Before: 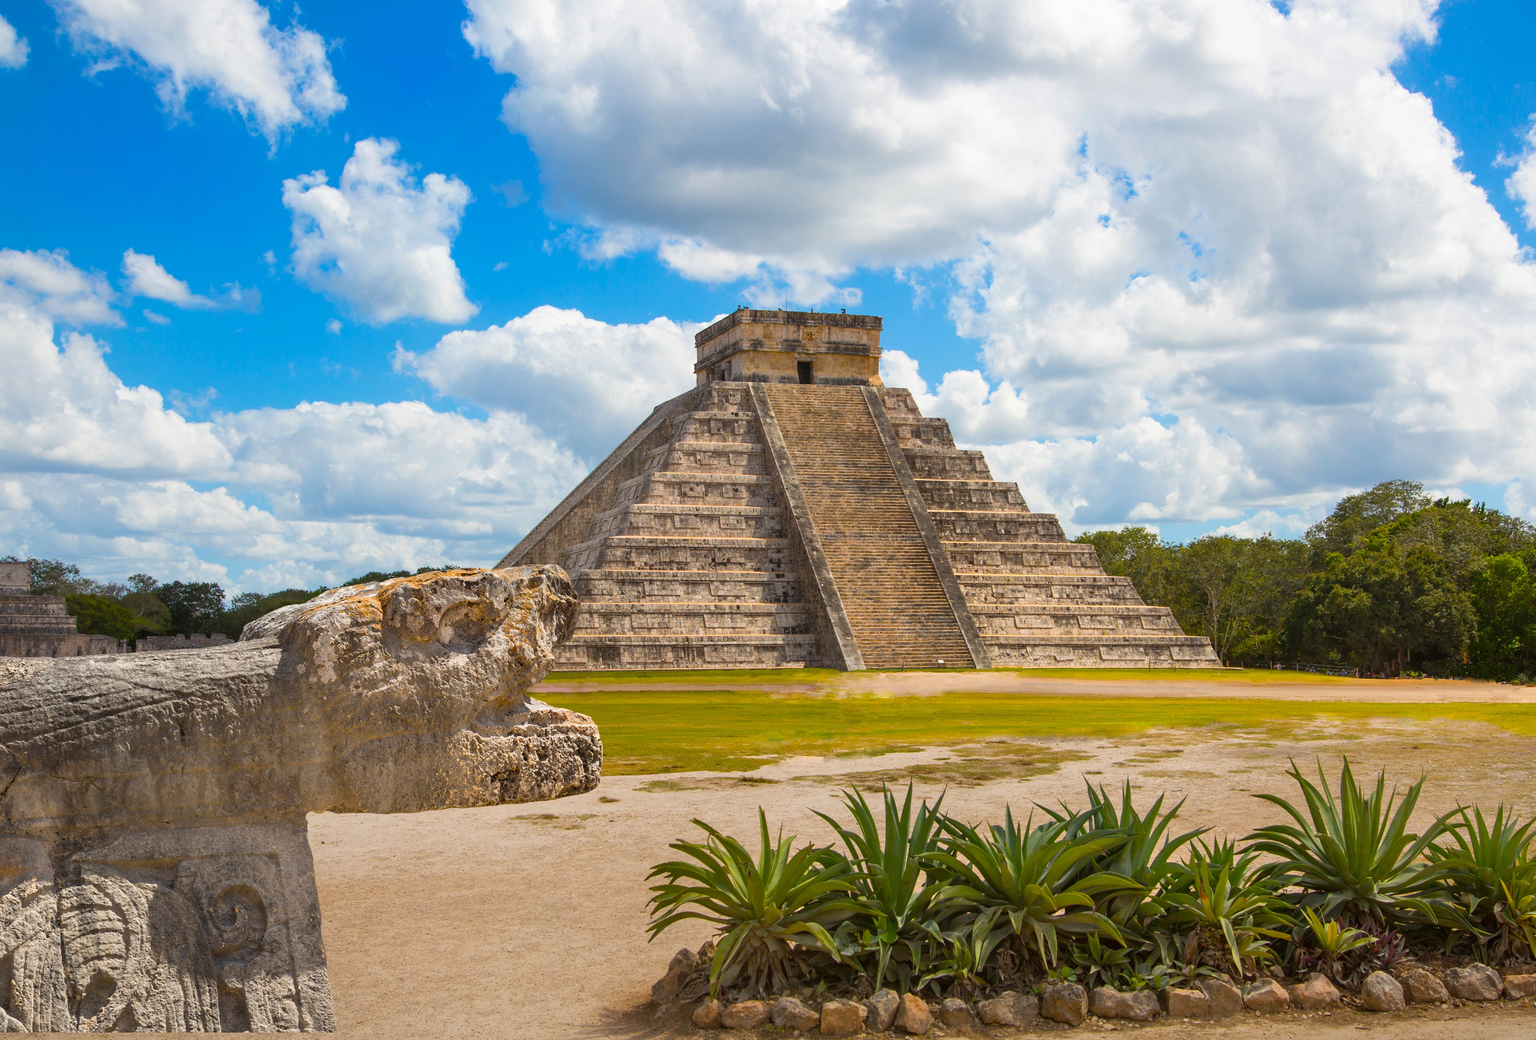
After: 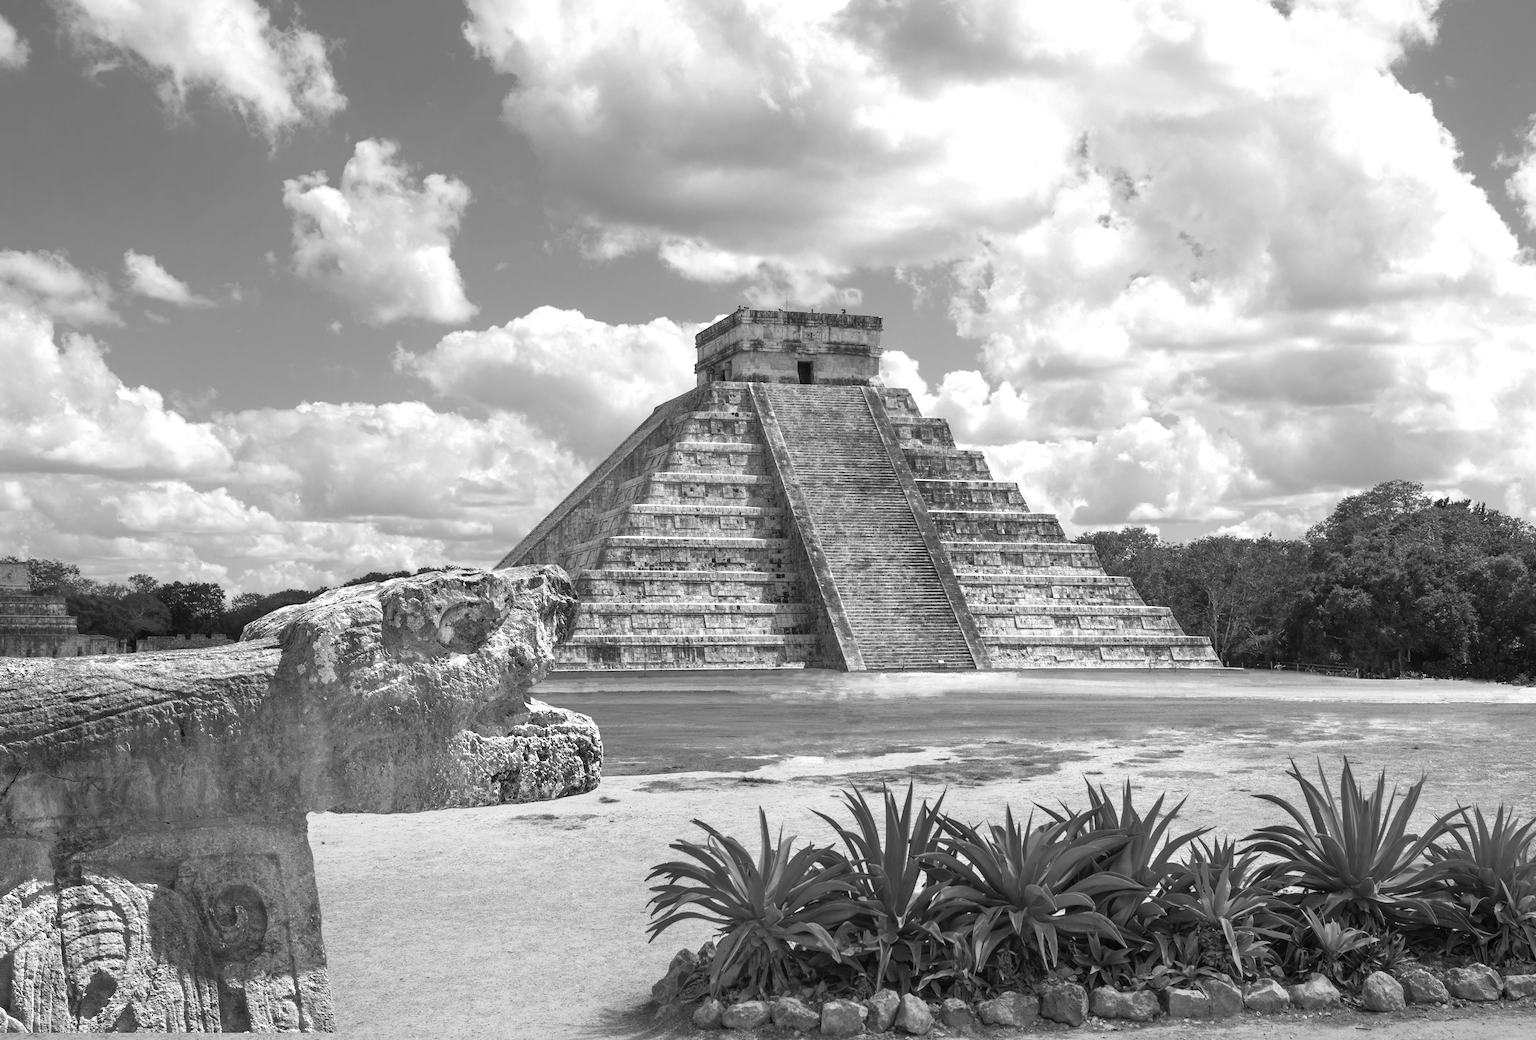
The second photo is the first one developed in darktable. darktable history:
color correction: highlights a* 17.88, highlights b* 18.79
color zones: curves: ch0 [(0.004, 0.588) (0.116, 0.636) (0.259, 0.476) (0.423, 0.464) (0.75, 0.5)]; ch1 [(0, 0) (0.143, 0) (0.286, 0) (0.429, 0) (0.571, 0) (0.714, 0) (0.857, 0)]
color calibration: illuminant as shot in camera, x 0.366, y 0.378, temperature 4425.7 K, saturation algorithm version 1 (2020)
